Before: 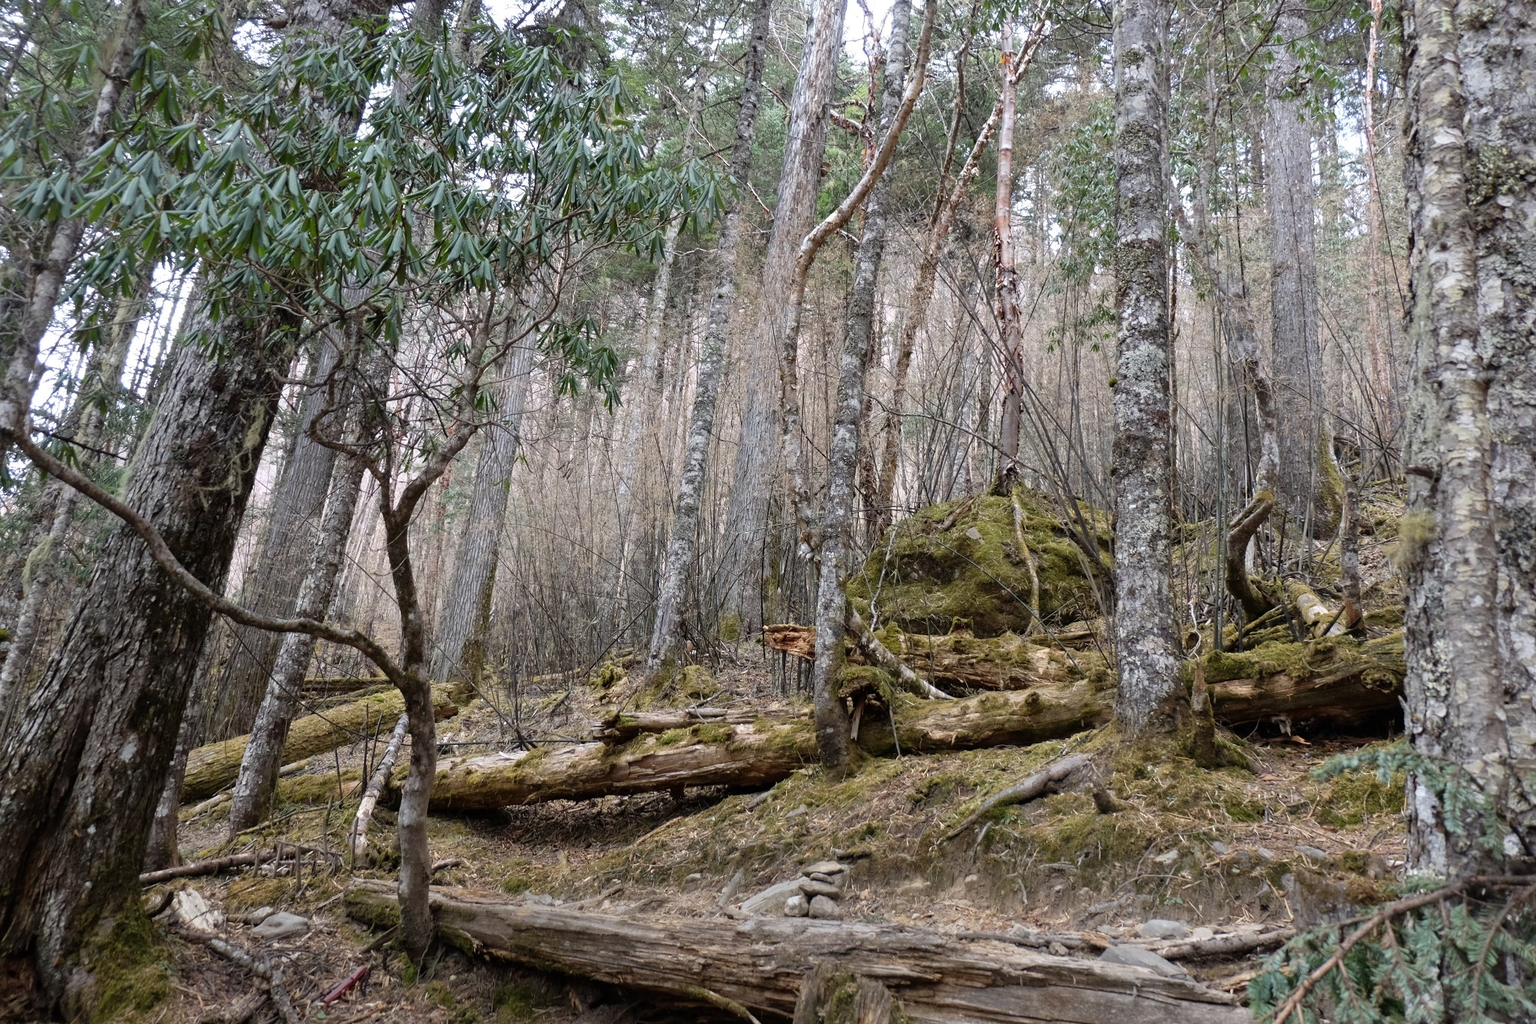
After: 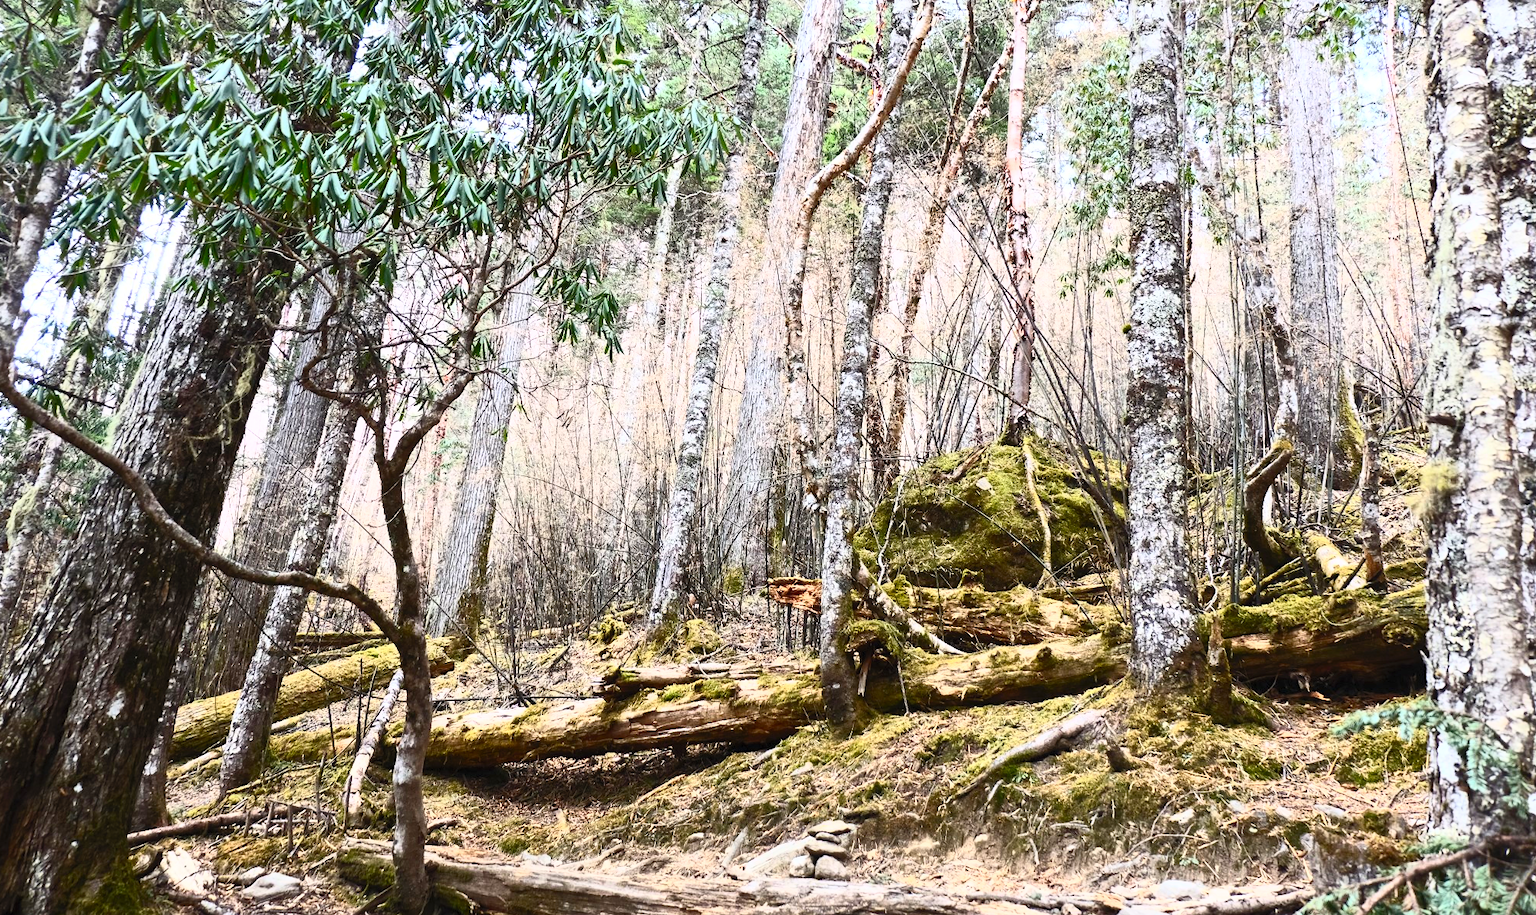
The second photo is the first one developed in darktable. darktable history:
contrast brightness saturation: contrast 0.818, brightness 0.6, saturation 0.609
crop: left 1.055%, top 6.098%, right 1.567%, bottom 6.778%
